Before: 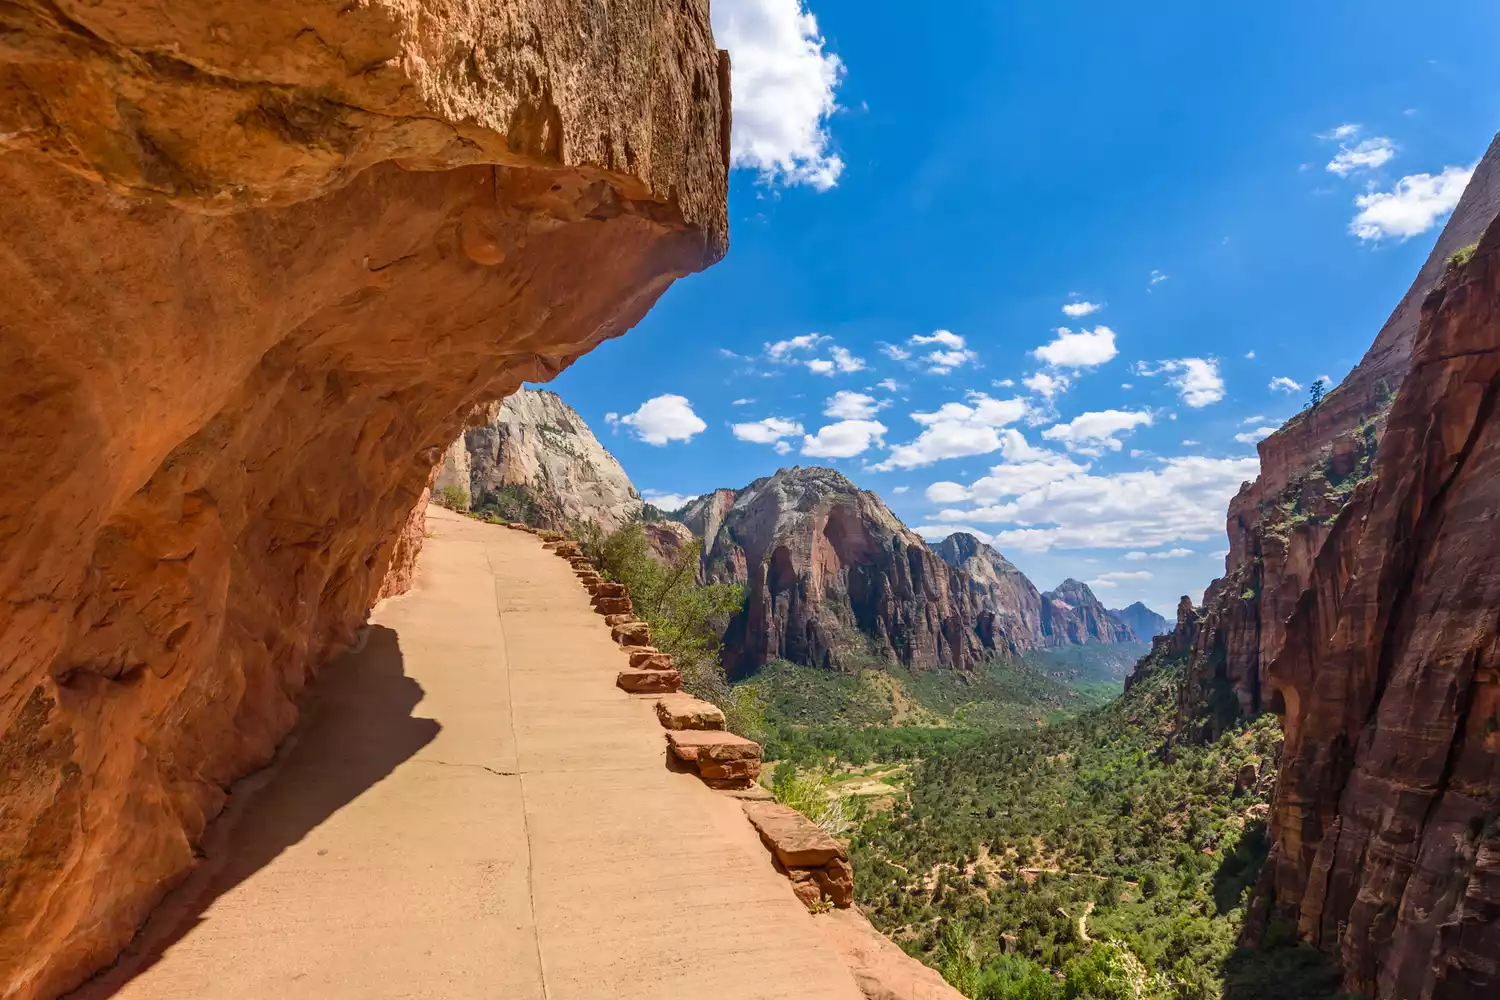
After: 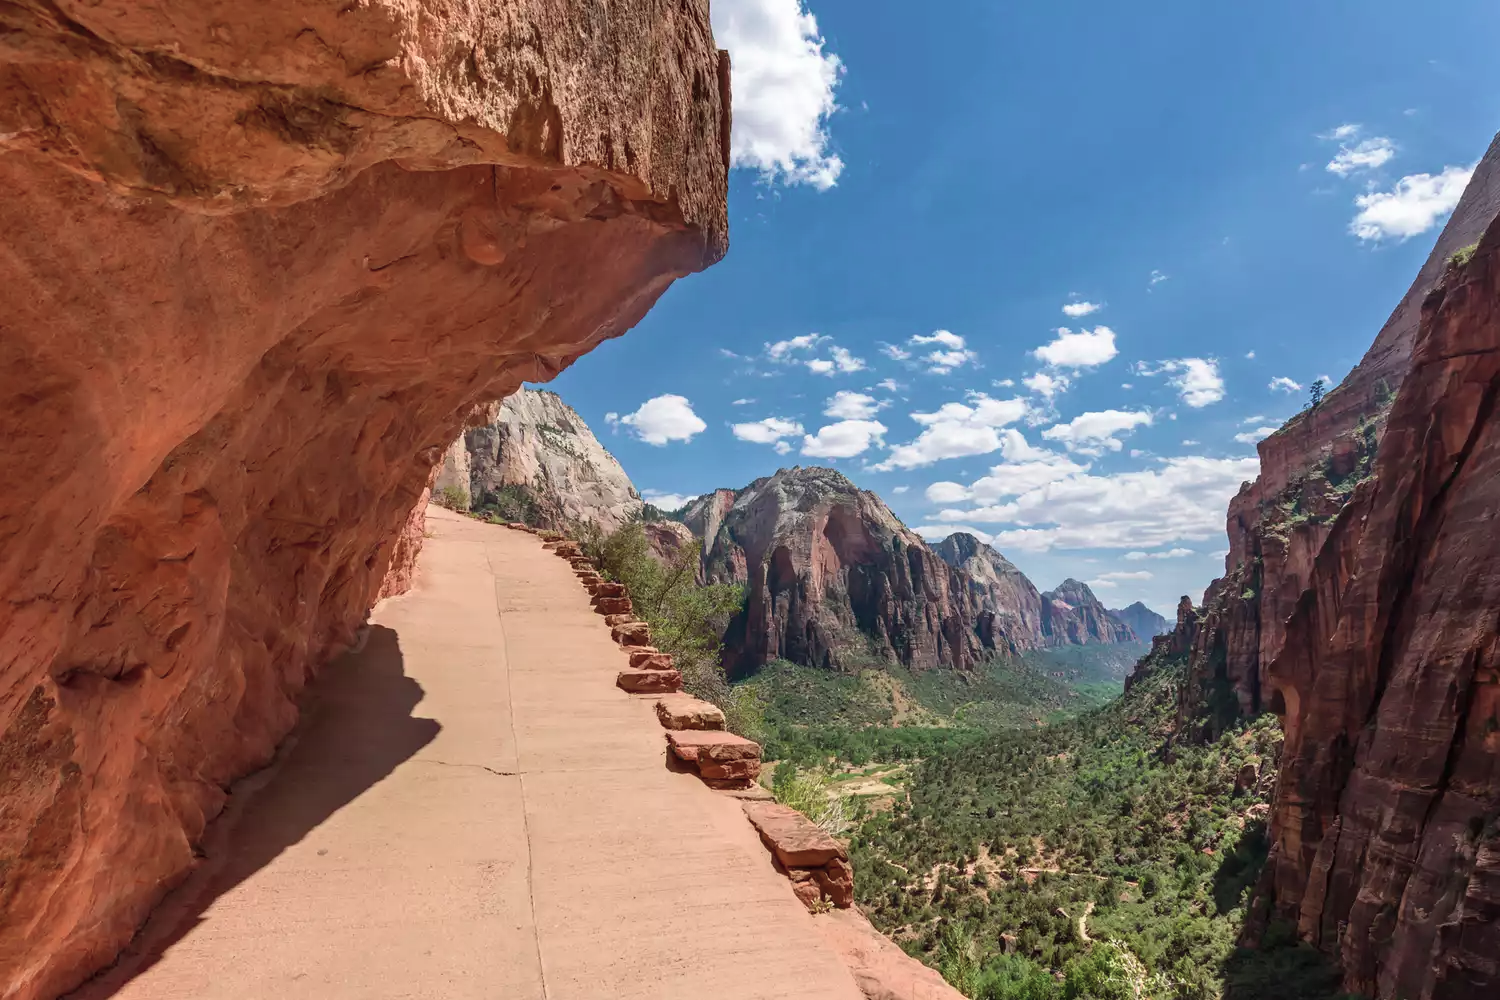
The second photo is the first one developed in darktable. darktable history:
color contrast: blue-yellow contrast 0.7
white balance: red 1, blue 1
